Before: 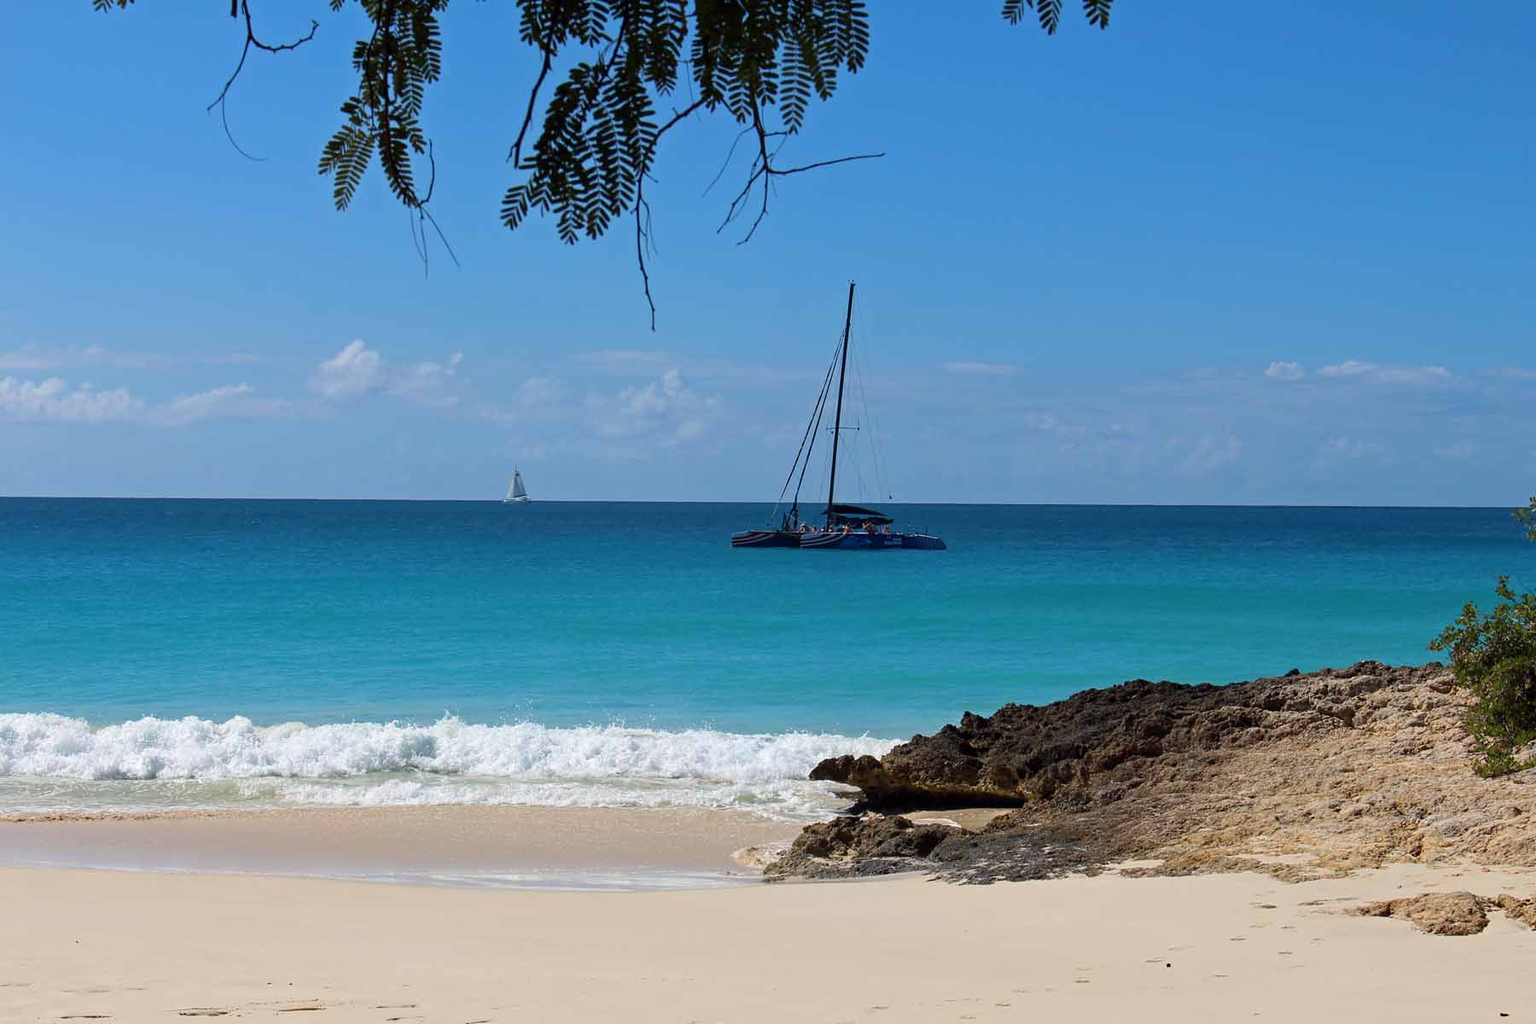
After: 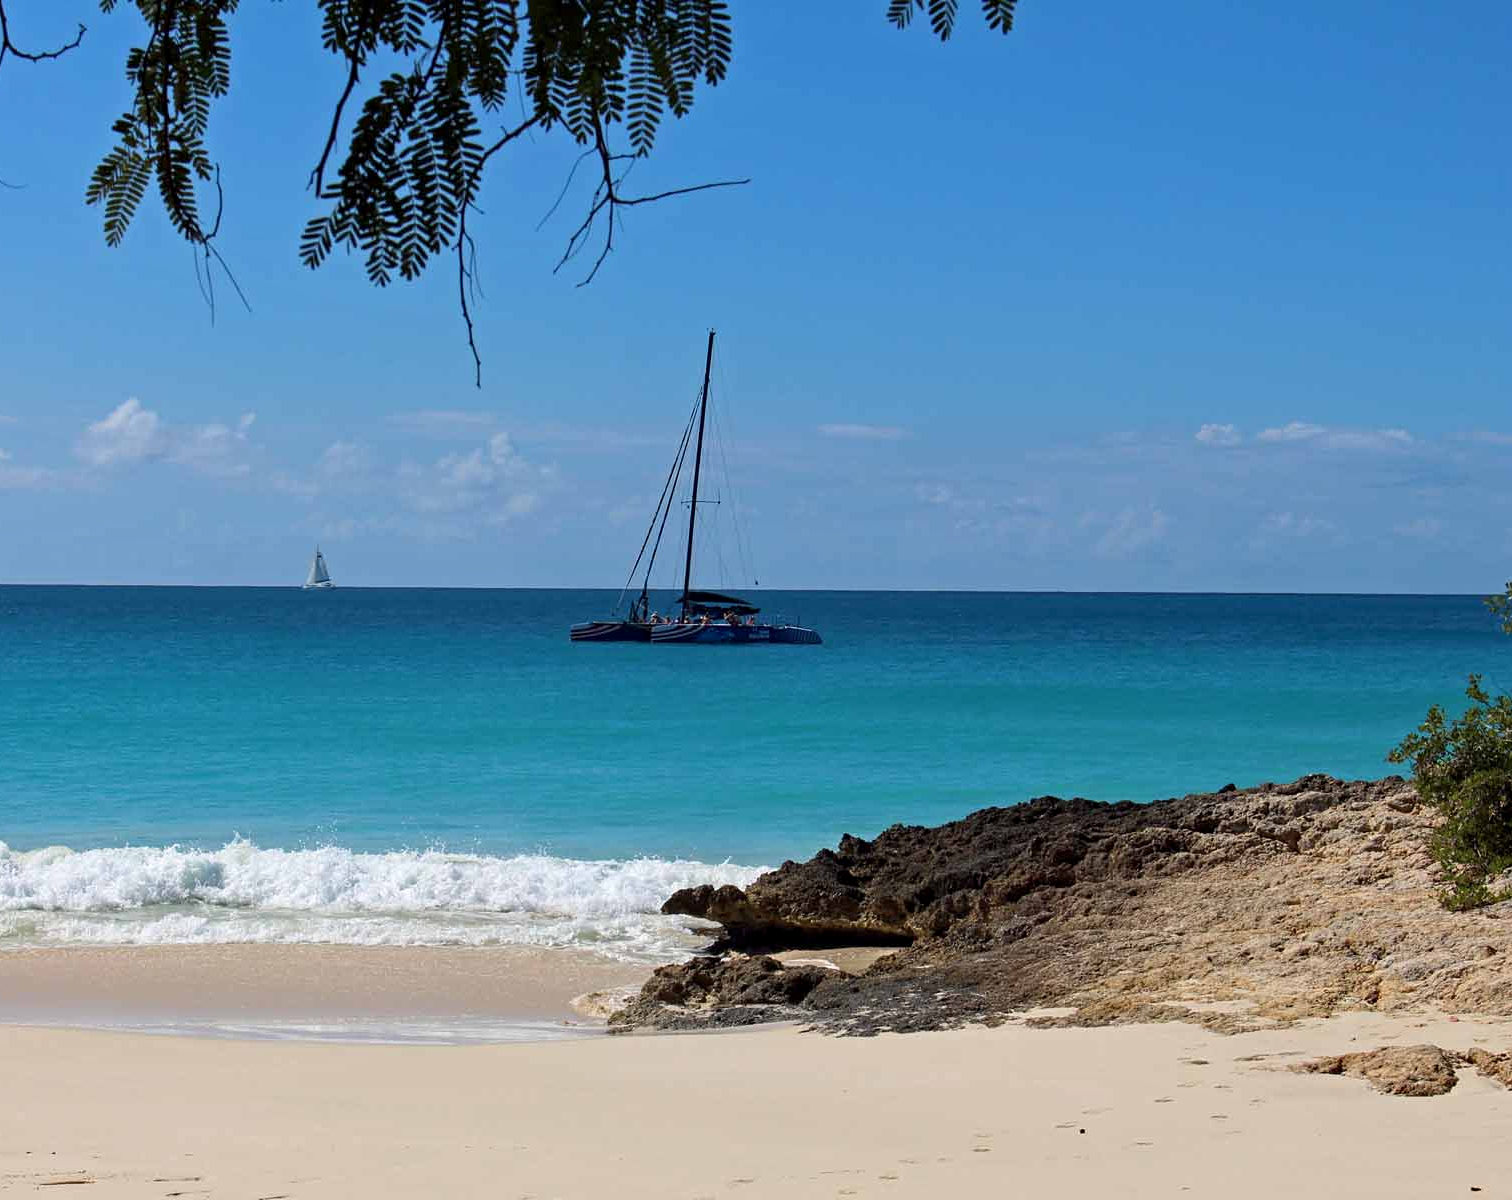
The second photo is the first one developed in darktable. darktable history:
crop: left 15.96%
contrast equalizer: y [[0.51, 0.537, 0.559, 0.574, 0.599, 0.618], [0.5 ×6], [0.5 ×6], [0 ×6], [0 ×6]], mix 0.309
